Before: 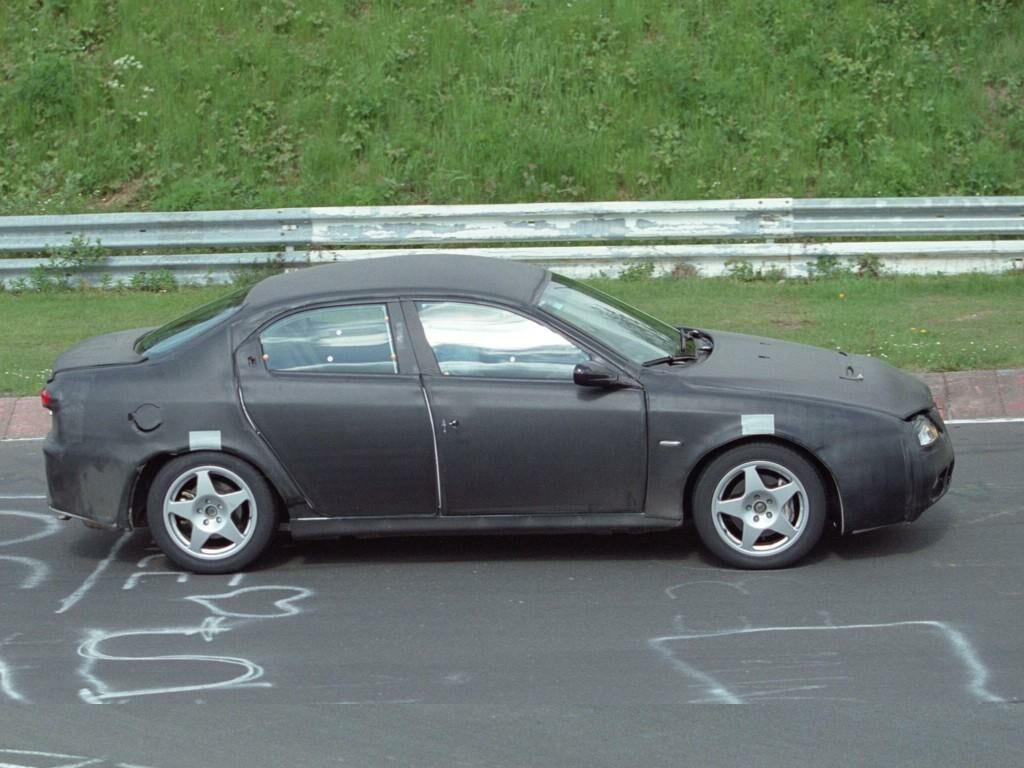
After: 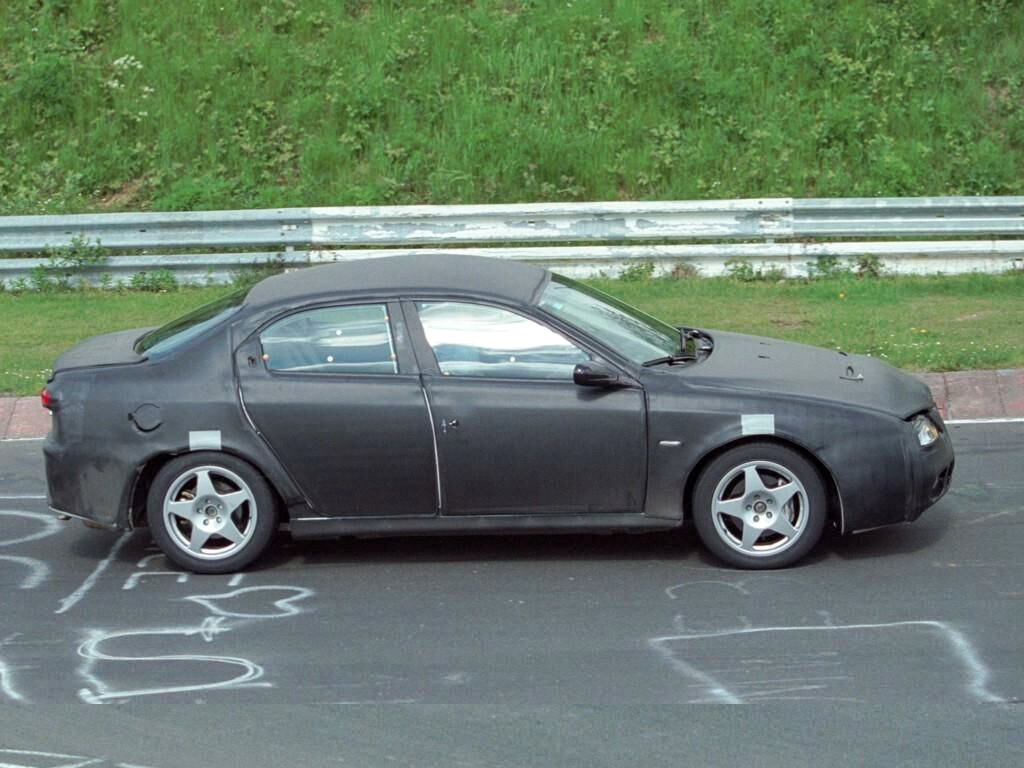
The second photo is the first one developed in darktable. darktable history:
local contrast: highlights 100%, shadows 100%, detail 120%, midtone range 0.2
tone curve: curves: ch0 [(0, 0) (0.003, 0.003) (0.011, 0.011) (0.025, 0.025) (0.044, 0.044) (0.069, 0.069) (0.1, 0.099) (0.136, 0.135) (0.177, 0.177) (0.224, 0.224) (0.277, 0.276) (0.335, 0.334) (0.399, 0.398) (0.468, 0.467) (0.543, 0.565) (0.623, 0.641) (0.709, 0.723) (0.801, 0.81) (0.898, 0.902) (1, 1)], preserve colors none
velvia: strength 9.25%
